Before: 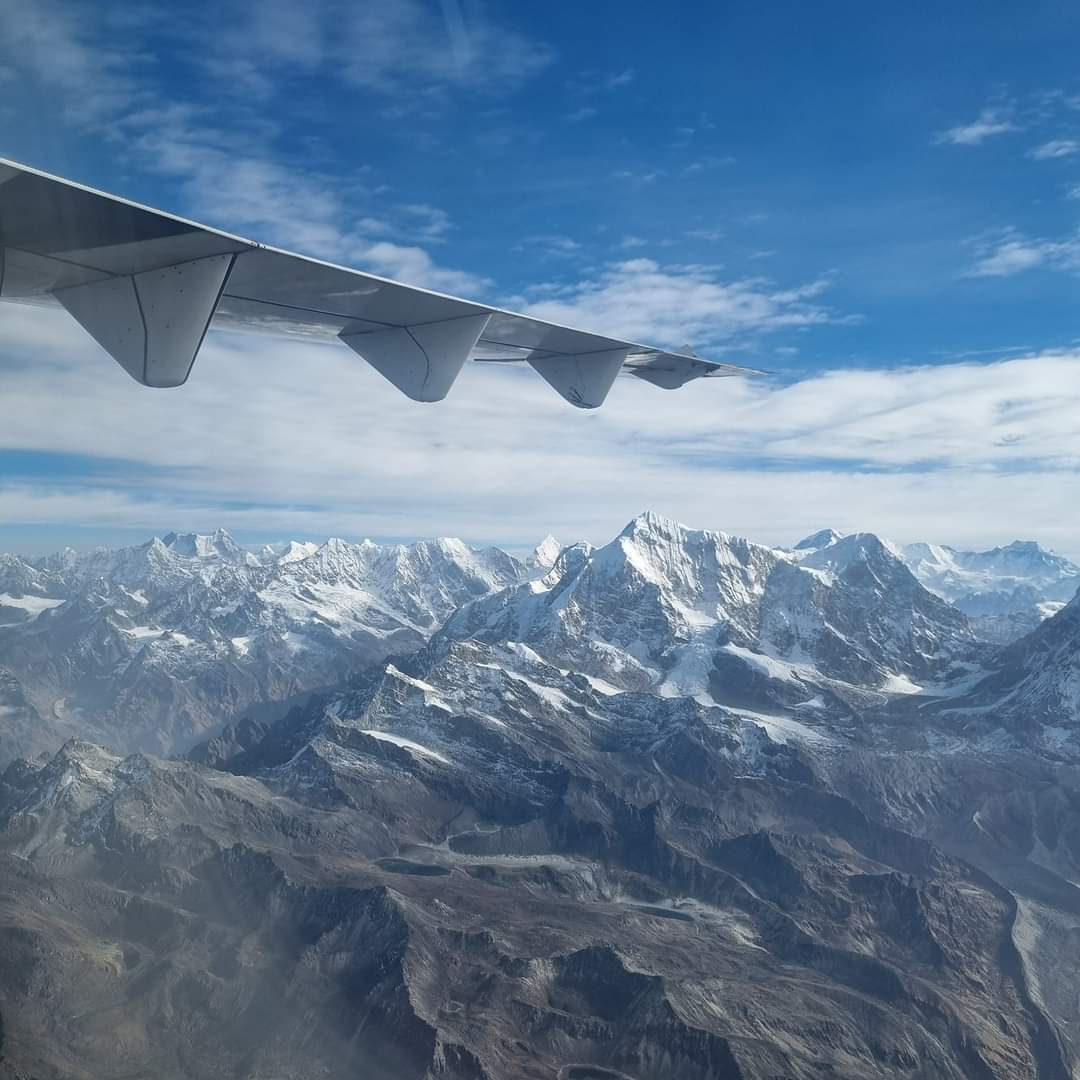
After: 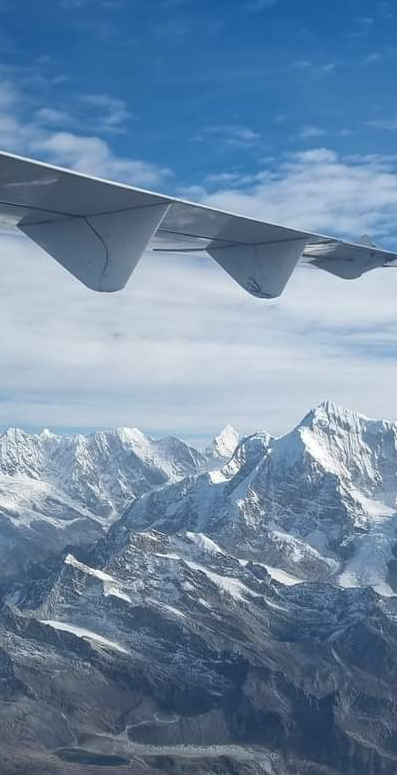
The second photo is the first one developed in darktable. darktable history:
crop and rotate: left 29.78%, top 10.219%, right 33.436%, bottom 17.947%
